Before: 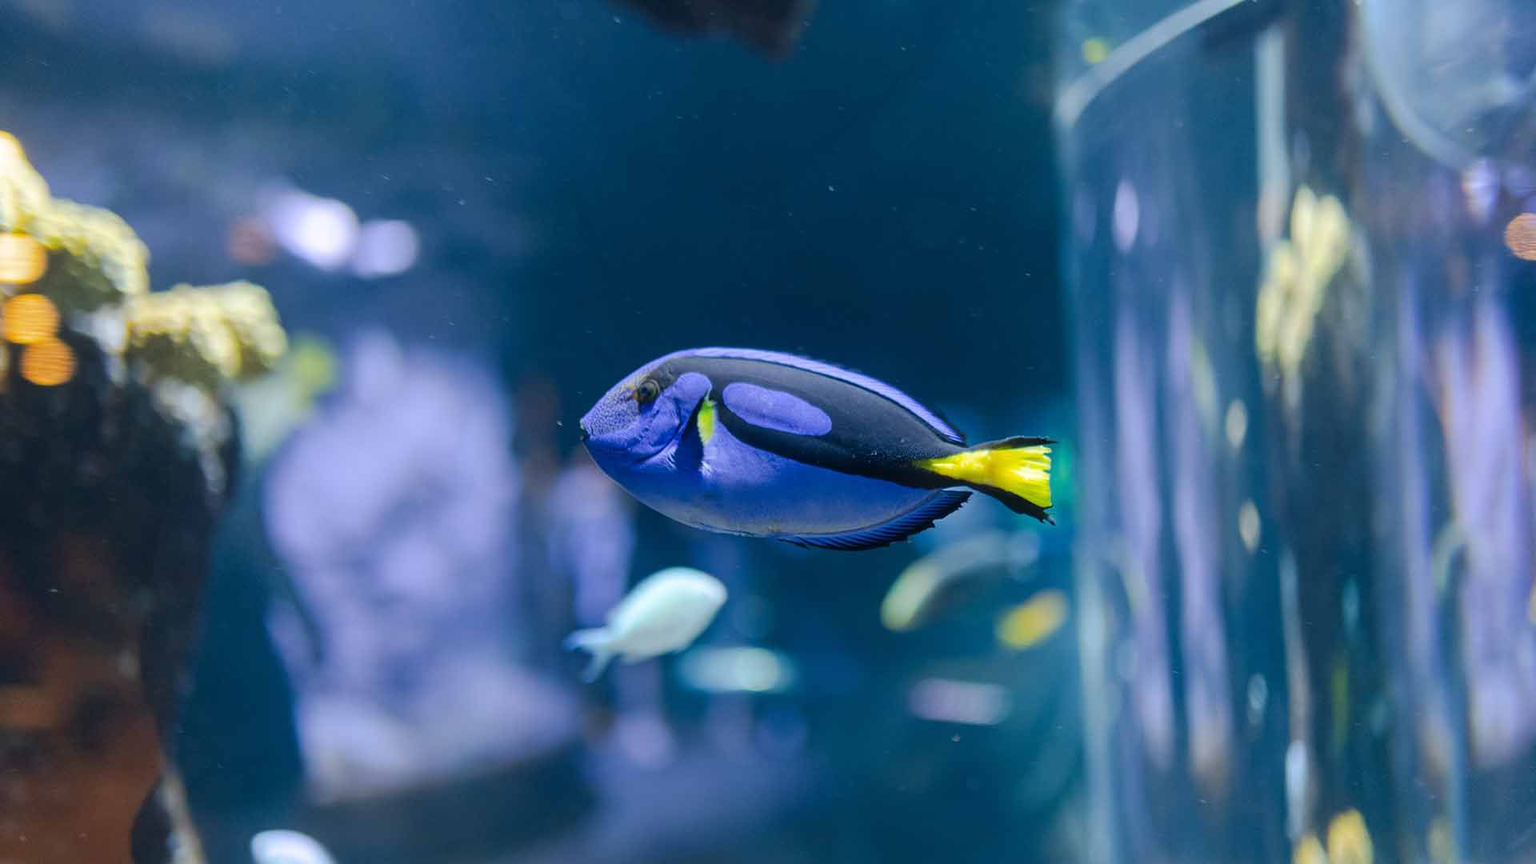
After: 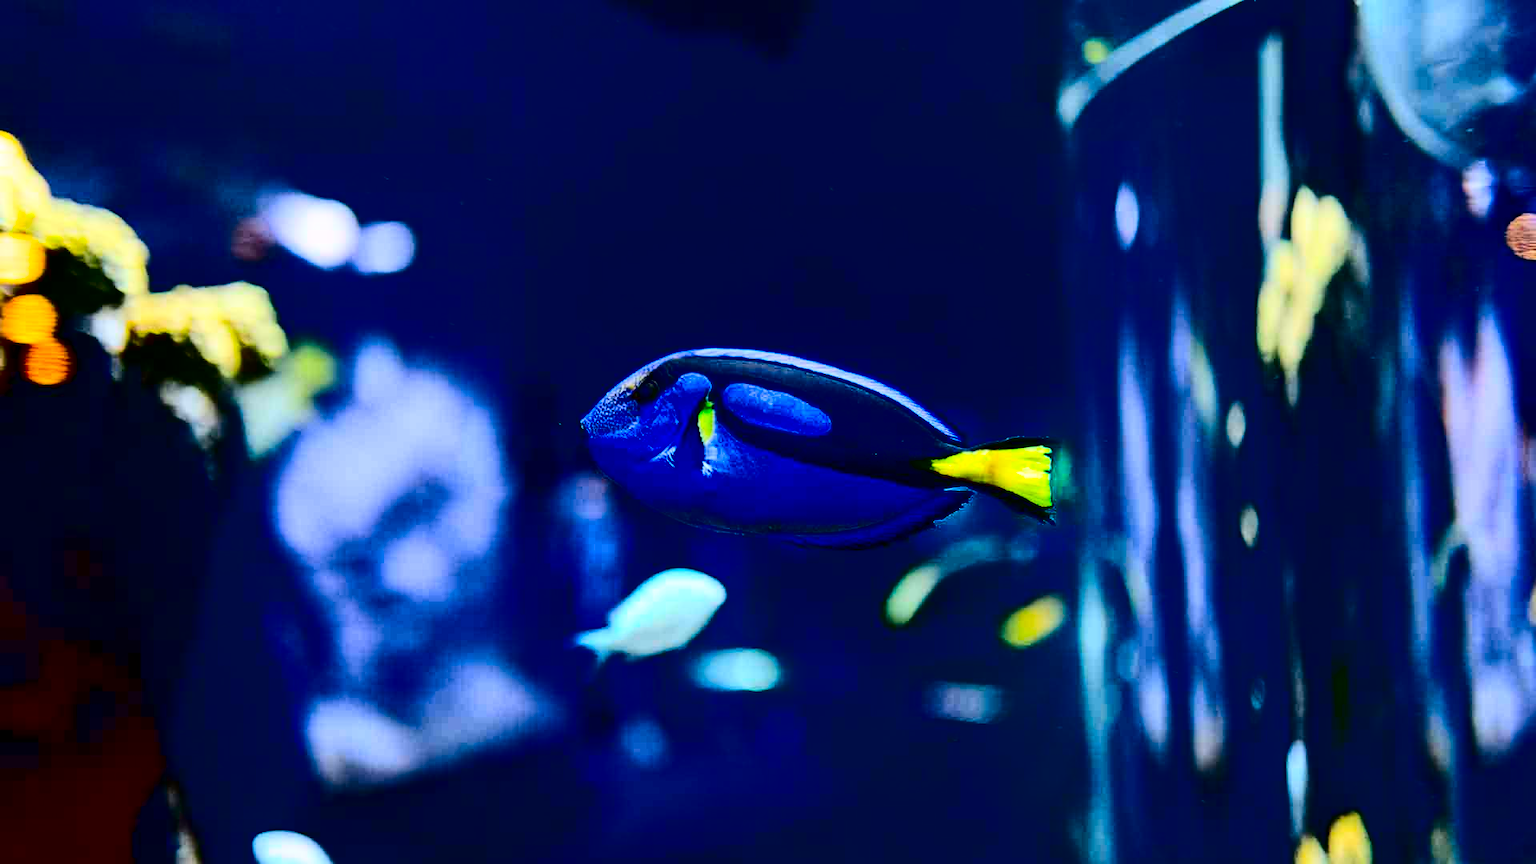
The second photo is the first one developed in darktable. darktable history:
contrast brightness saturation: contrast 0.77, brightness -1, saturation 1
white balance: red 1.009, blue 0.985
